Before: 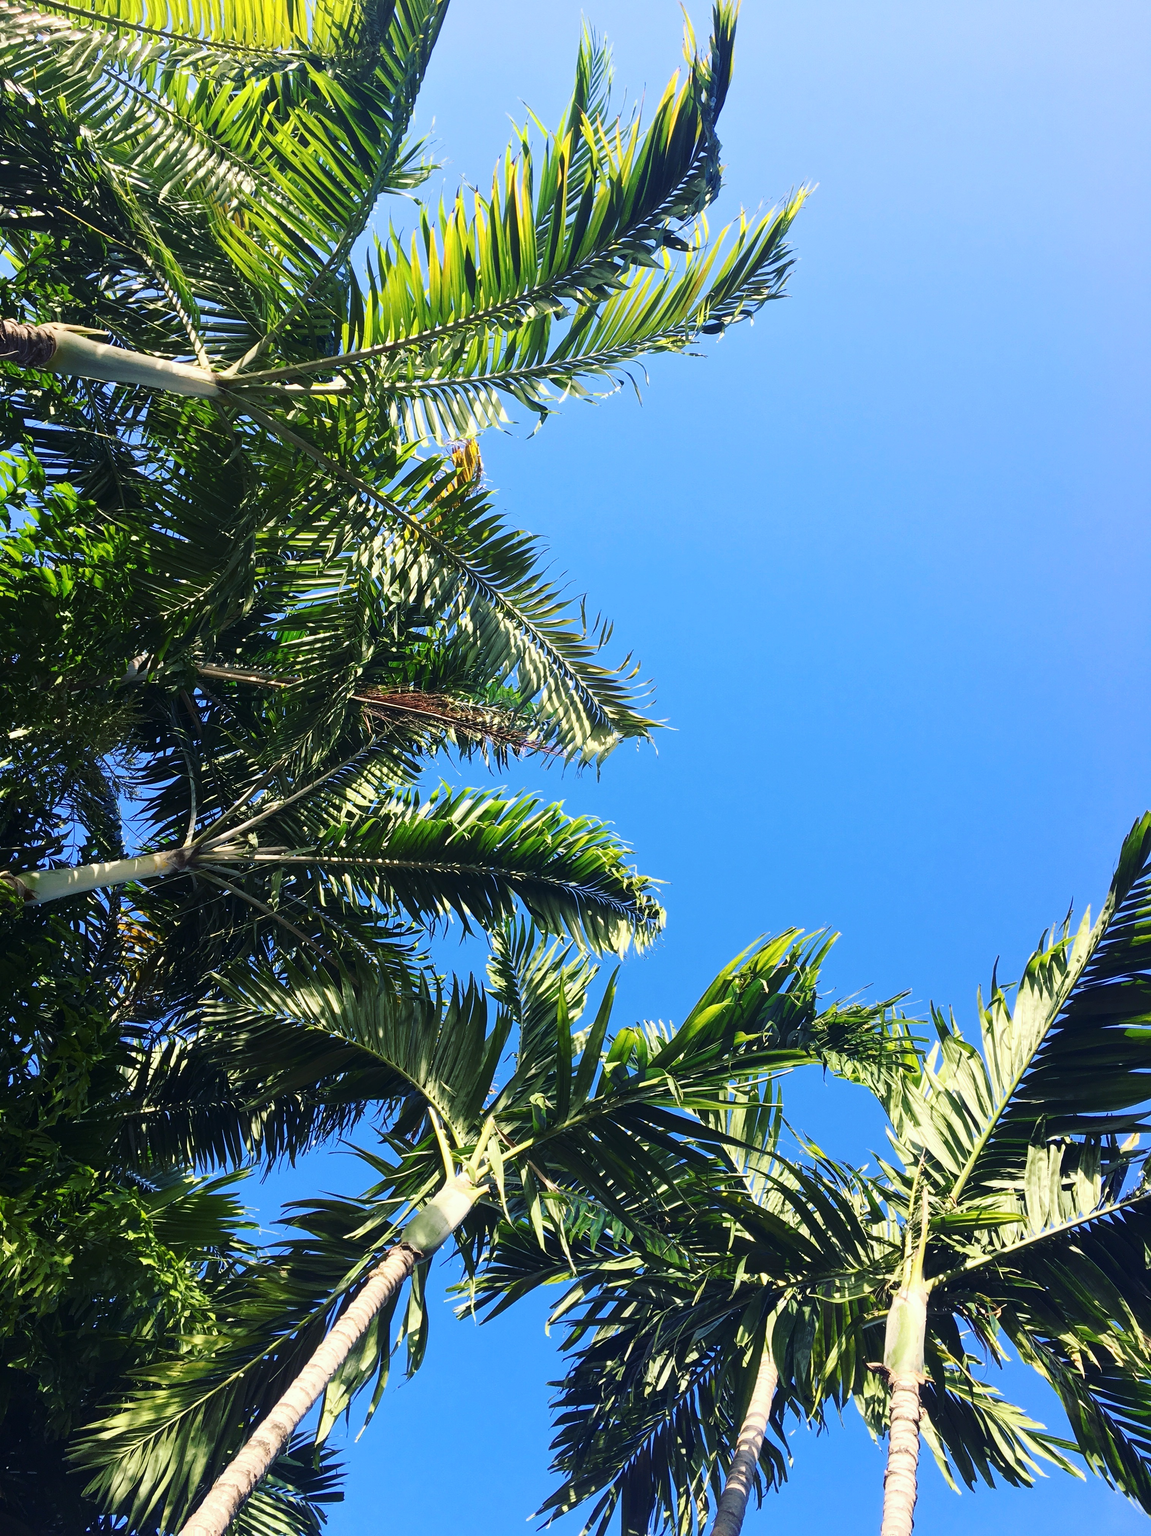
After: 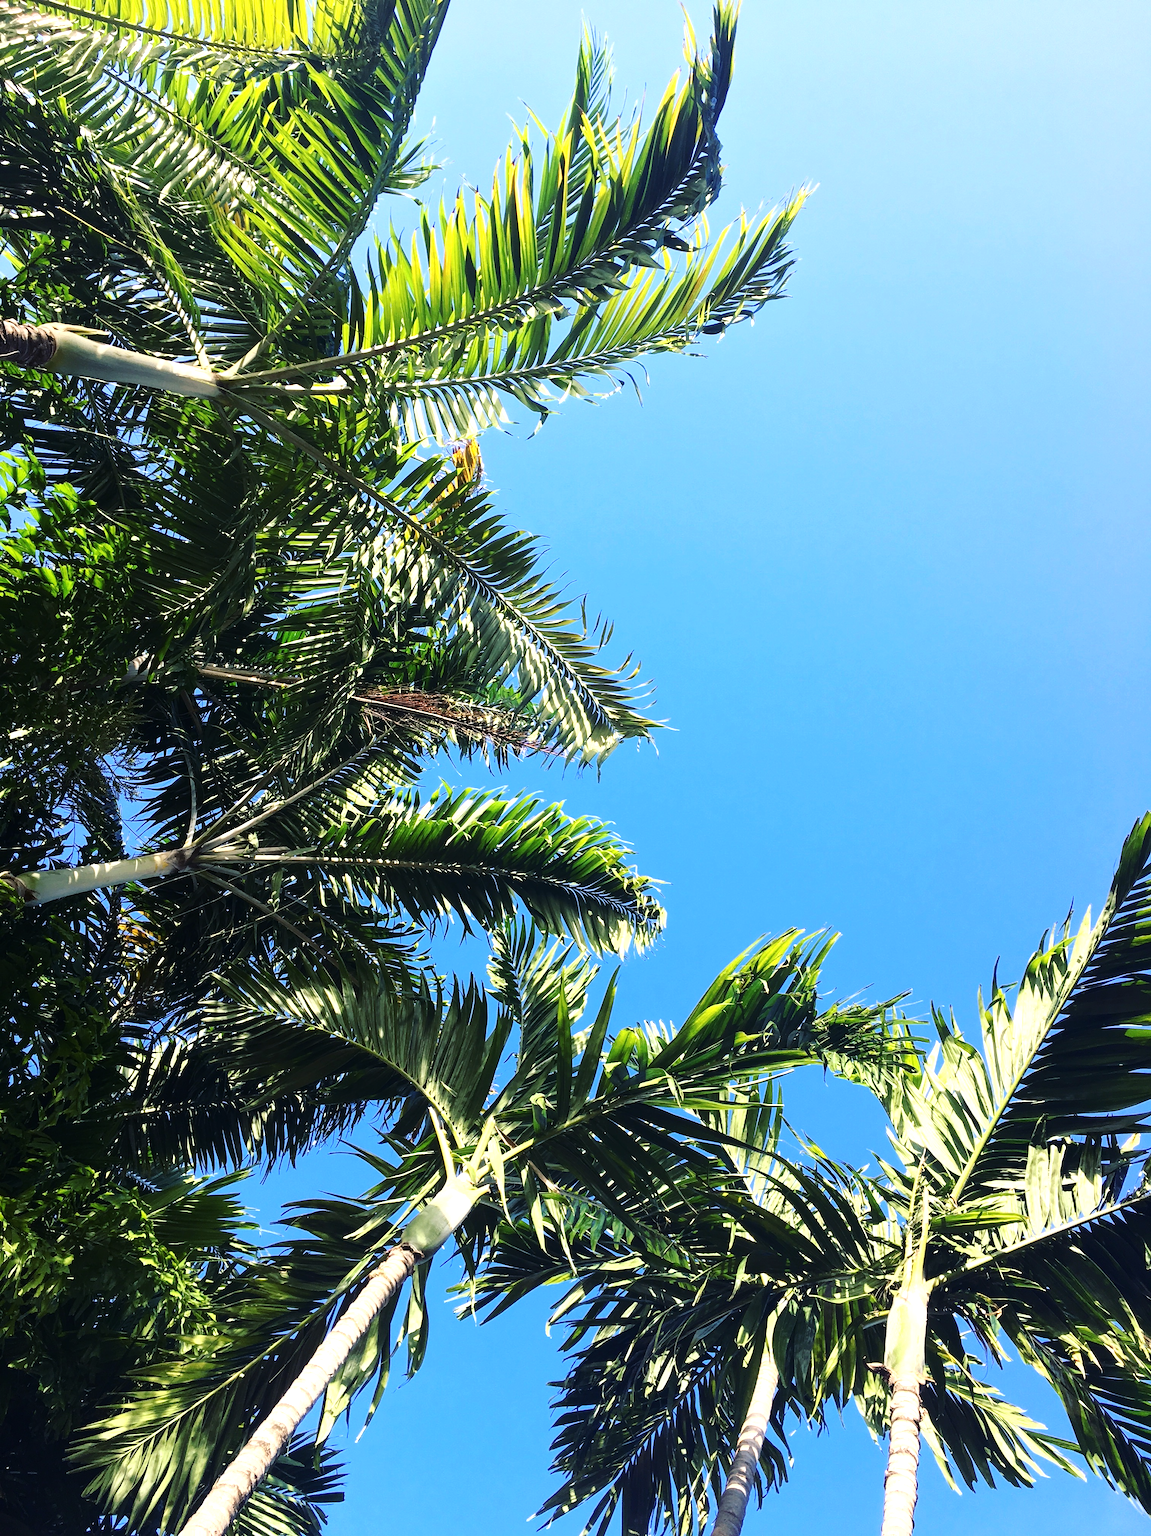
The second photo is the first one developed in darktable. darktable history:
tone equalizer: -8 EV -0.387 EV, -7 EV -0.378 EV, -6 EV -0.302 EV, -5 EV -0.259 EV, -3 EV 0.246 EV, -2 EV 0.354 EV, -1 EV 0.396 EV, +0 EV 0.401 EV, mask exposure compensation -0.485 EV
